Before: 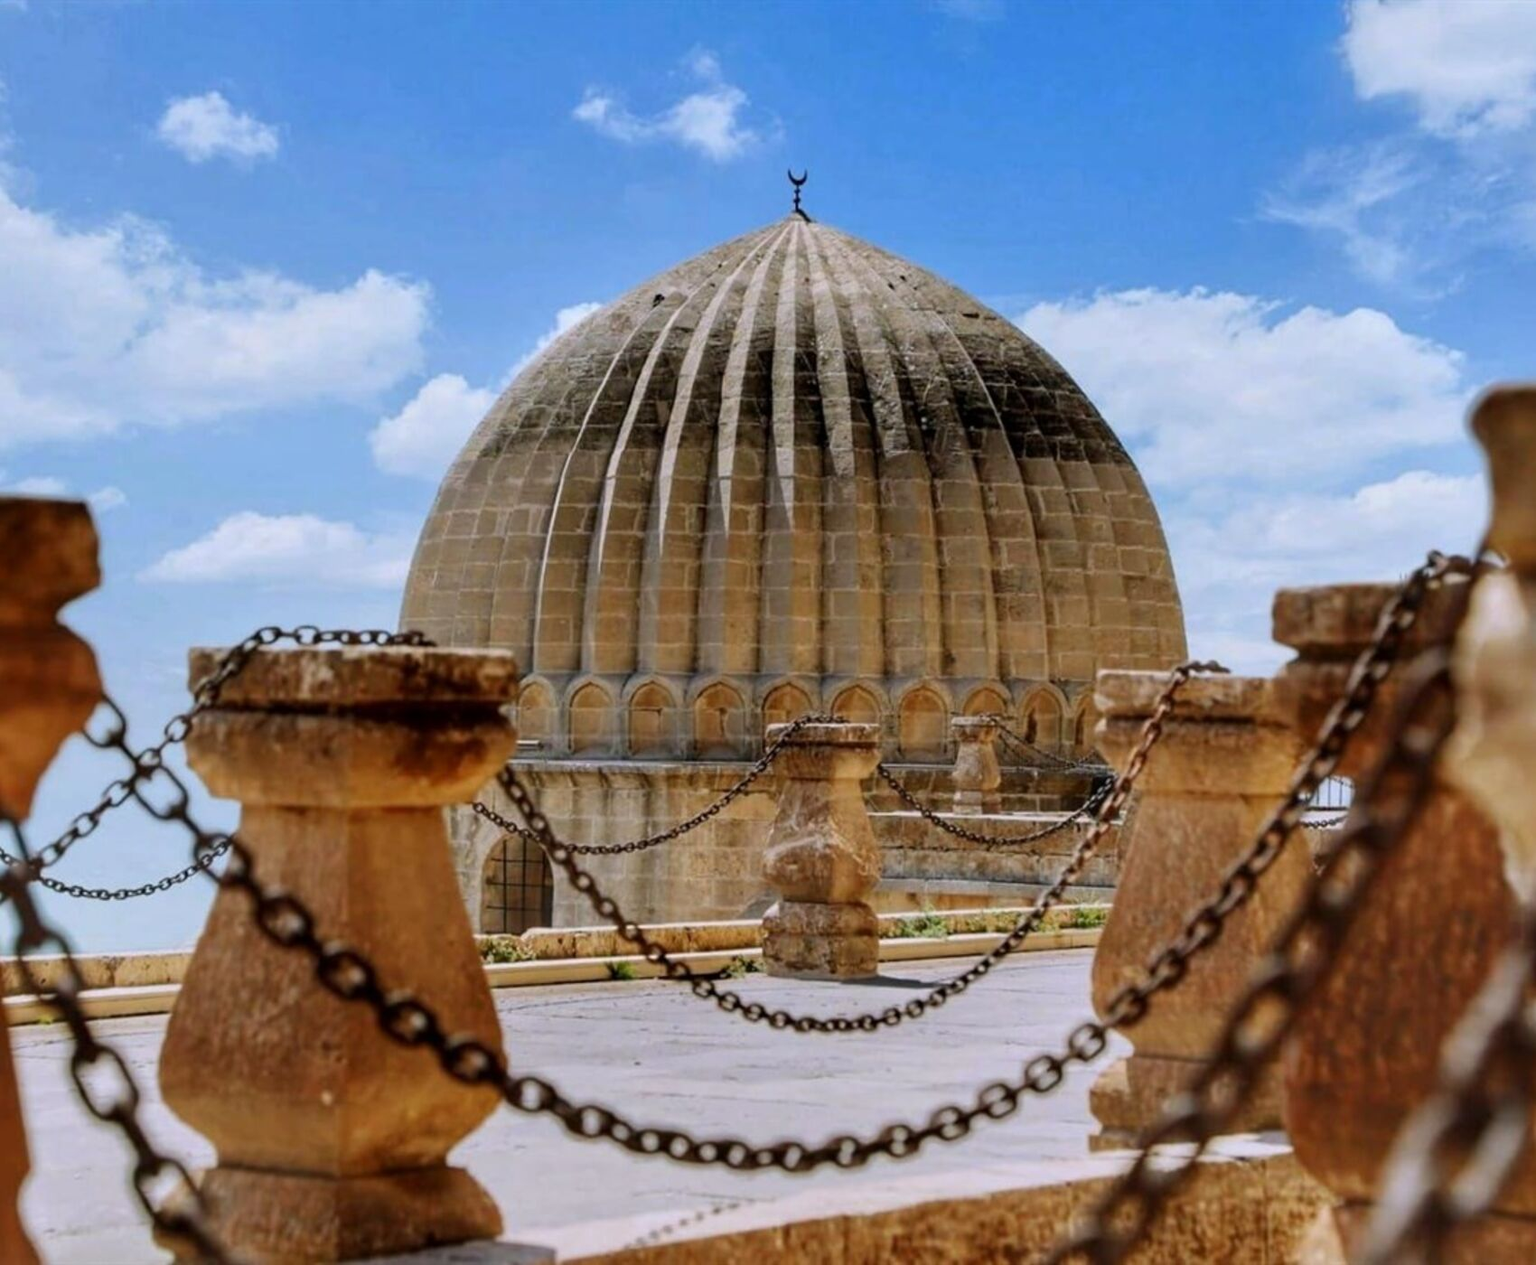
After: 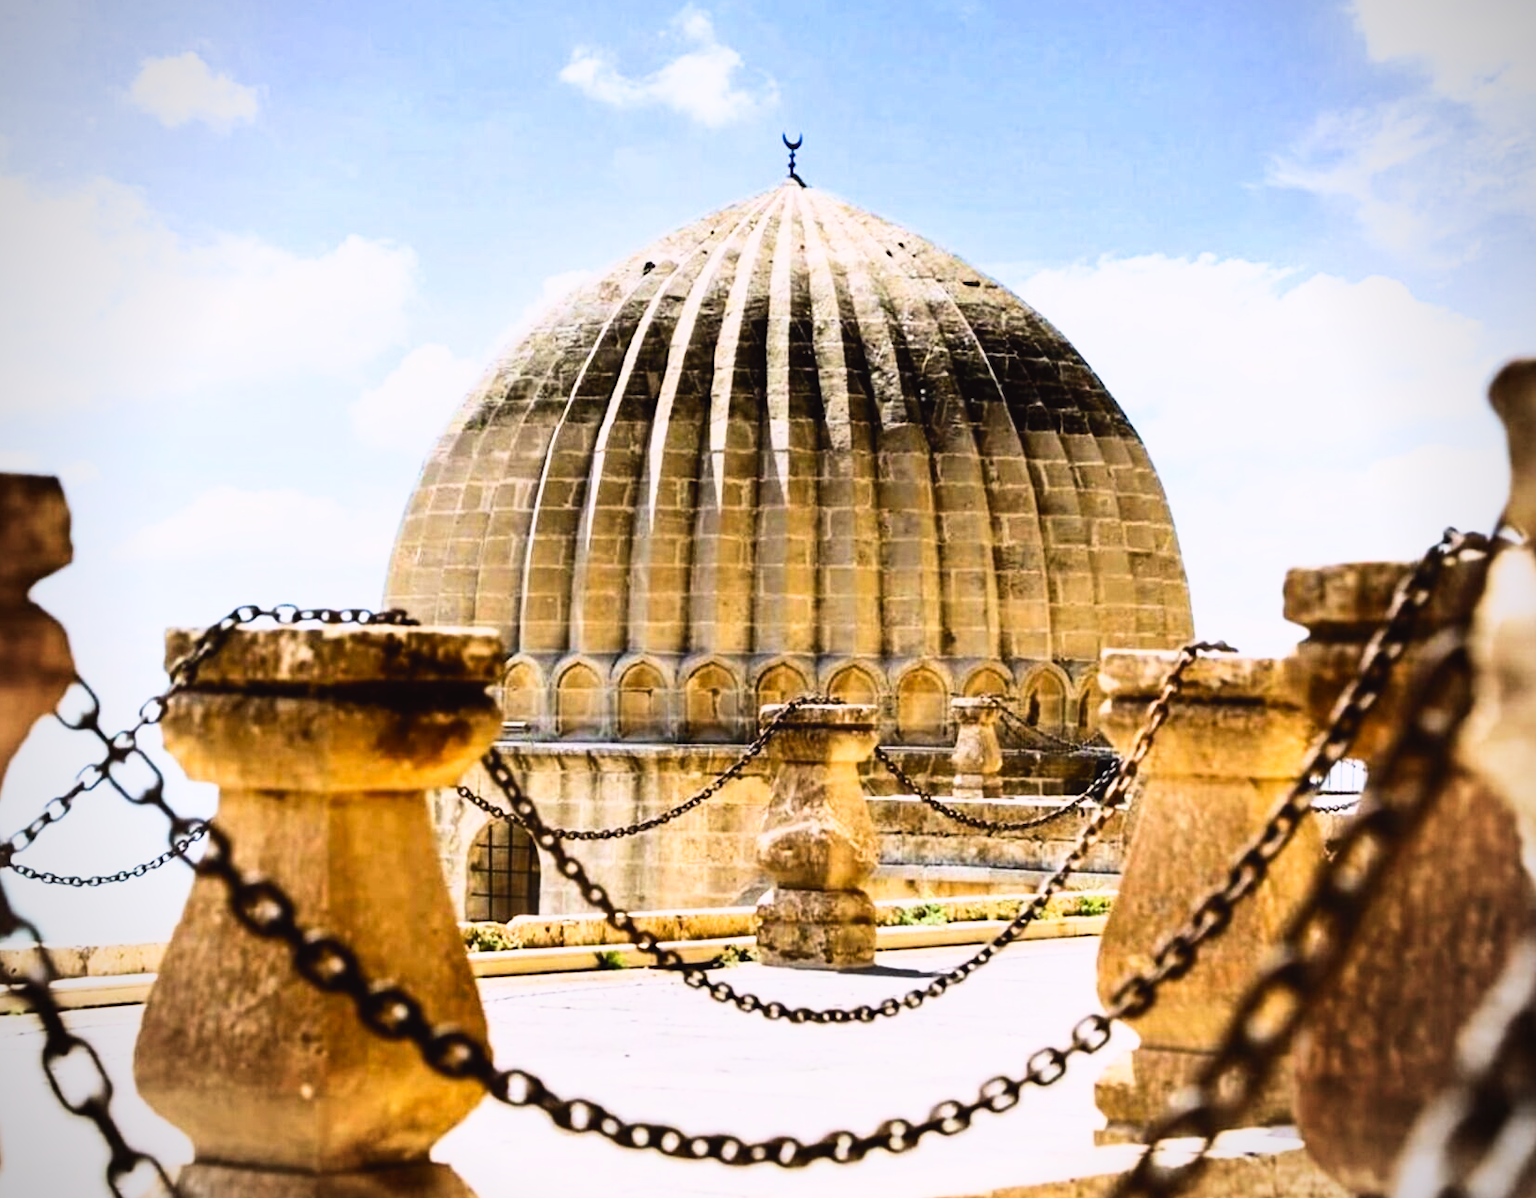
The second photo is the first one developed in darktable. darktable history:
exposure: black level correction 0, exposure 0.6 EV, compensate highlight preservation false
tone curve: curves: ch0 [(0.003, 0.029) (0.202, 0.232) (0.46, 0.56) (0.611, 0.739) (0.843, 0.941) (1, 0.99)]; ch1 [(0, 0) (0.35, 0.356) (0.45, 0.453) (0.508, 0.515) (0.617, 0.601) (1, 1)]; ch2 [(0, 0) (0.456, 0.469) (0.5, 0.5) (0.556, 0.566) (0.635, 0.642) (1, 1)], color space Lab, independent channels, preserve colors none
crop: left 1.964%, top 3.251%, right 1.122%, bottom 4.933%
vignetting: on, module defaults
sigmoid: contrast 1.86, skew 0.35
